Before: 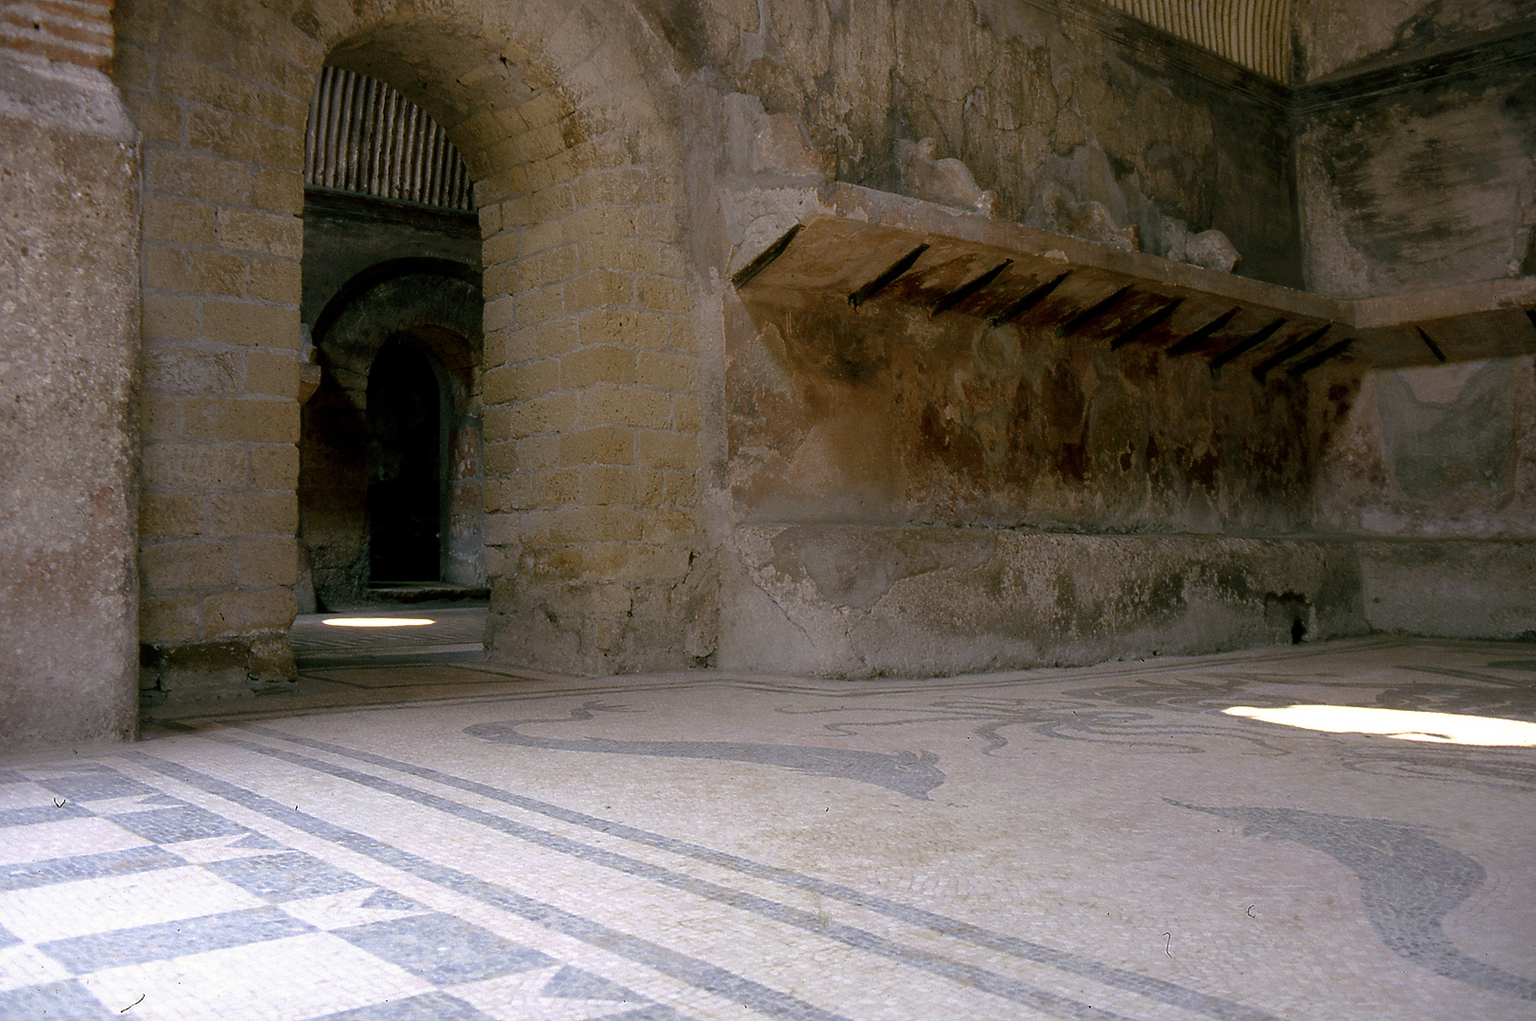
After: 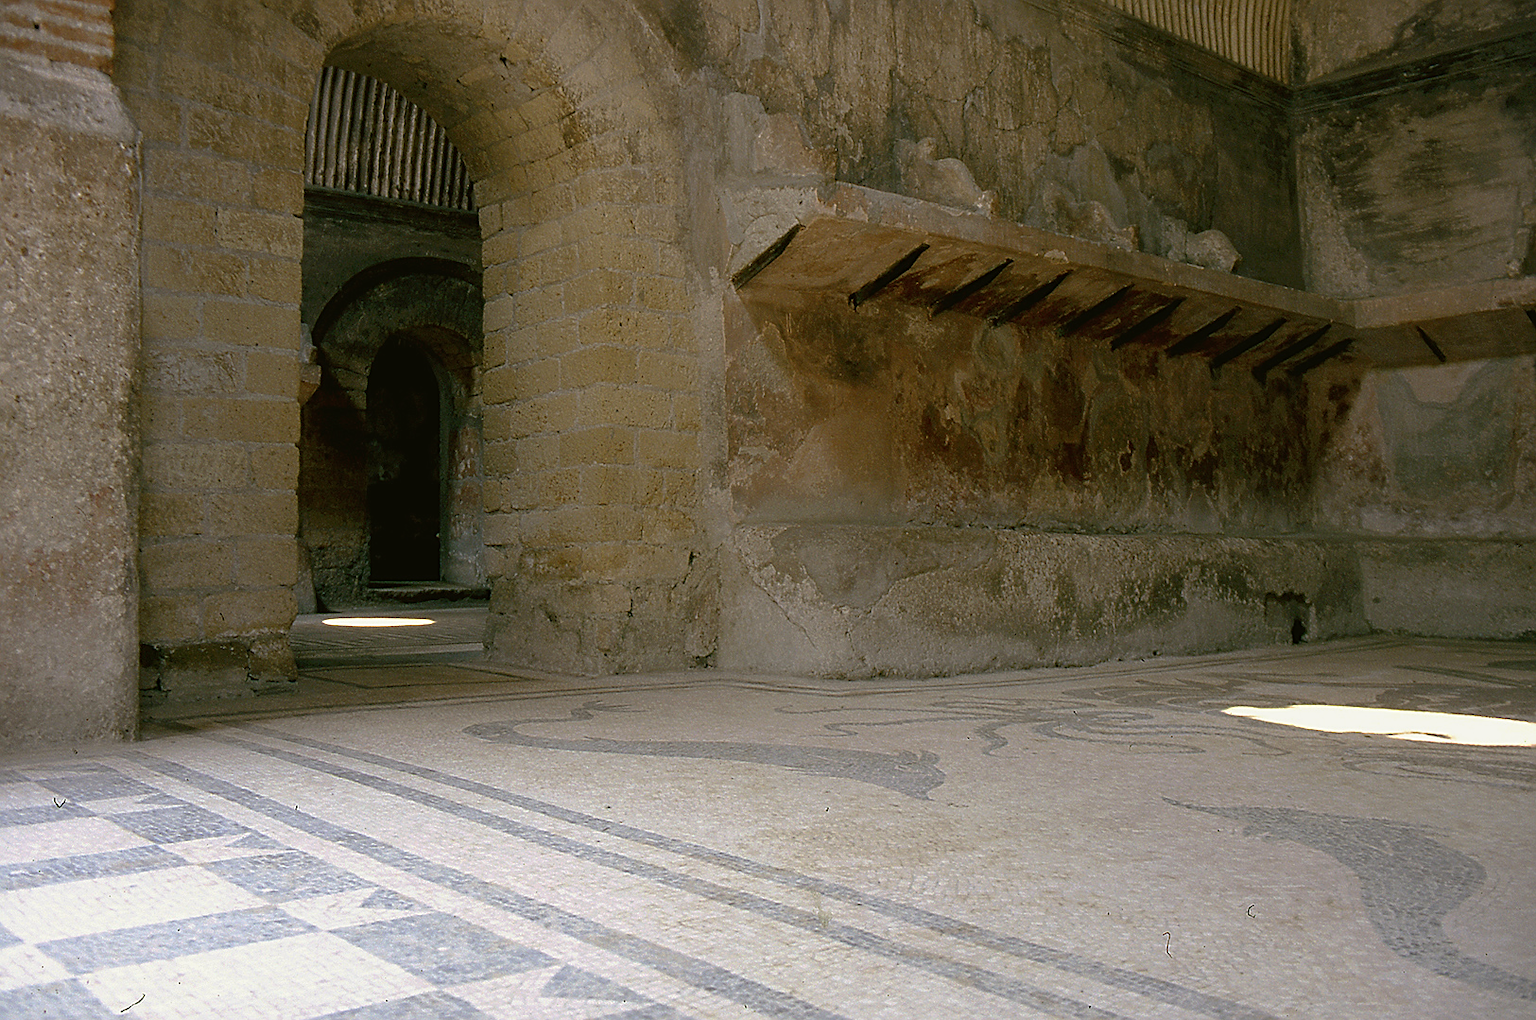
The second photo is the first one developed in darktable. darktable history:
color balance: mode lift, gamma, gain (sRGB), lift [1.04, 1, 1, 0.97], gamma [1.01, 1, 1, 0.97], gain [0.96, 1, 1, 0.97]
sharpen: on, module defaults
